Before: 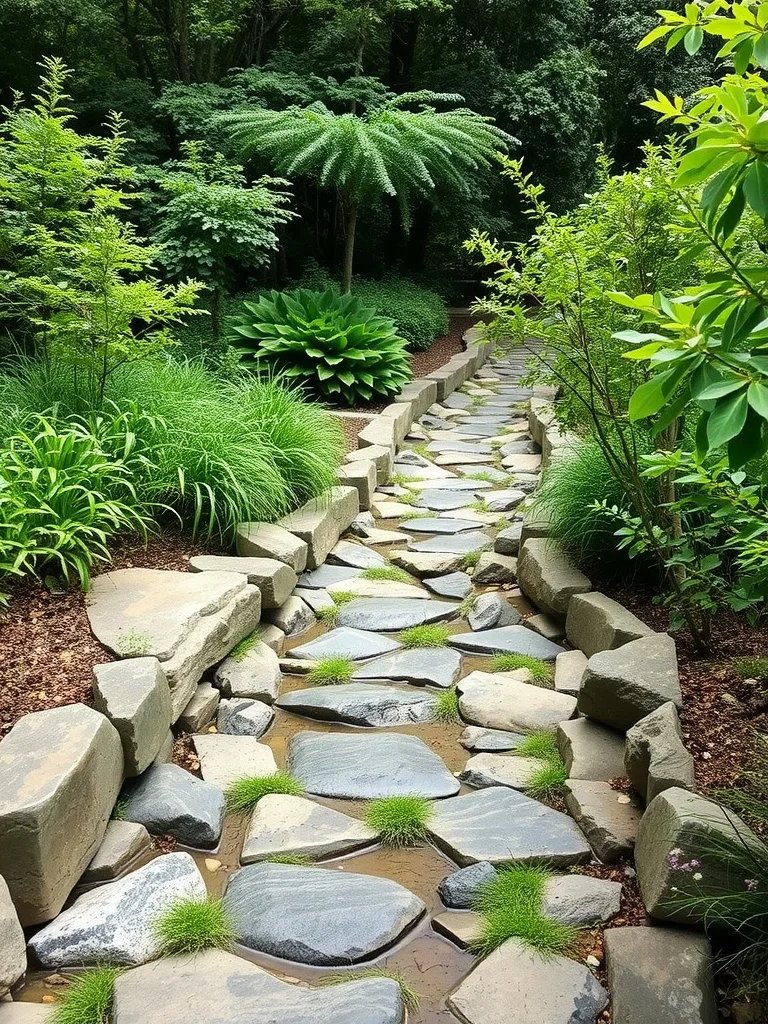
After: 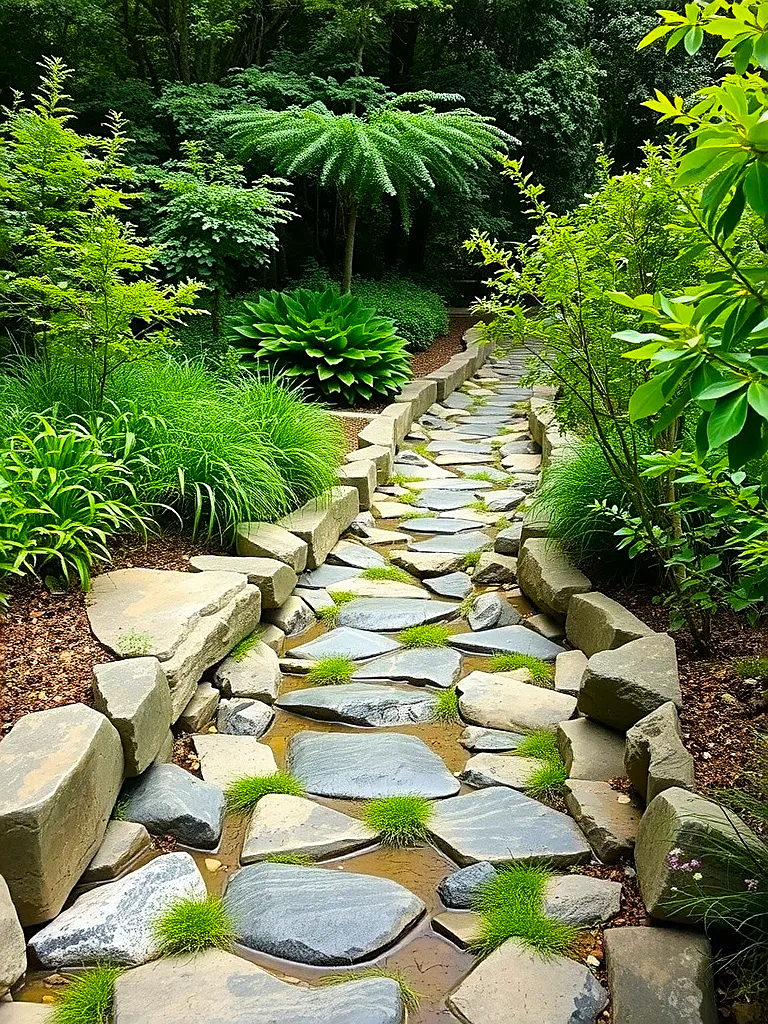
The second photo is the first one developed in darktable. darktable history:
color balance rgb: linear chroma grading › global chroma 0.837%, perceptual saturation grading › global saturation 40.276%, global vibrance 14.453%
sharpen: on, module defaults
